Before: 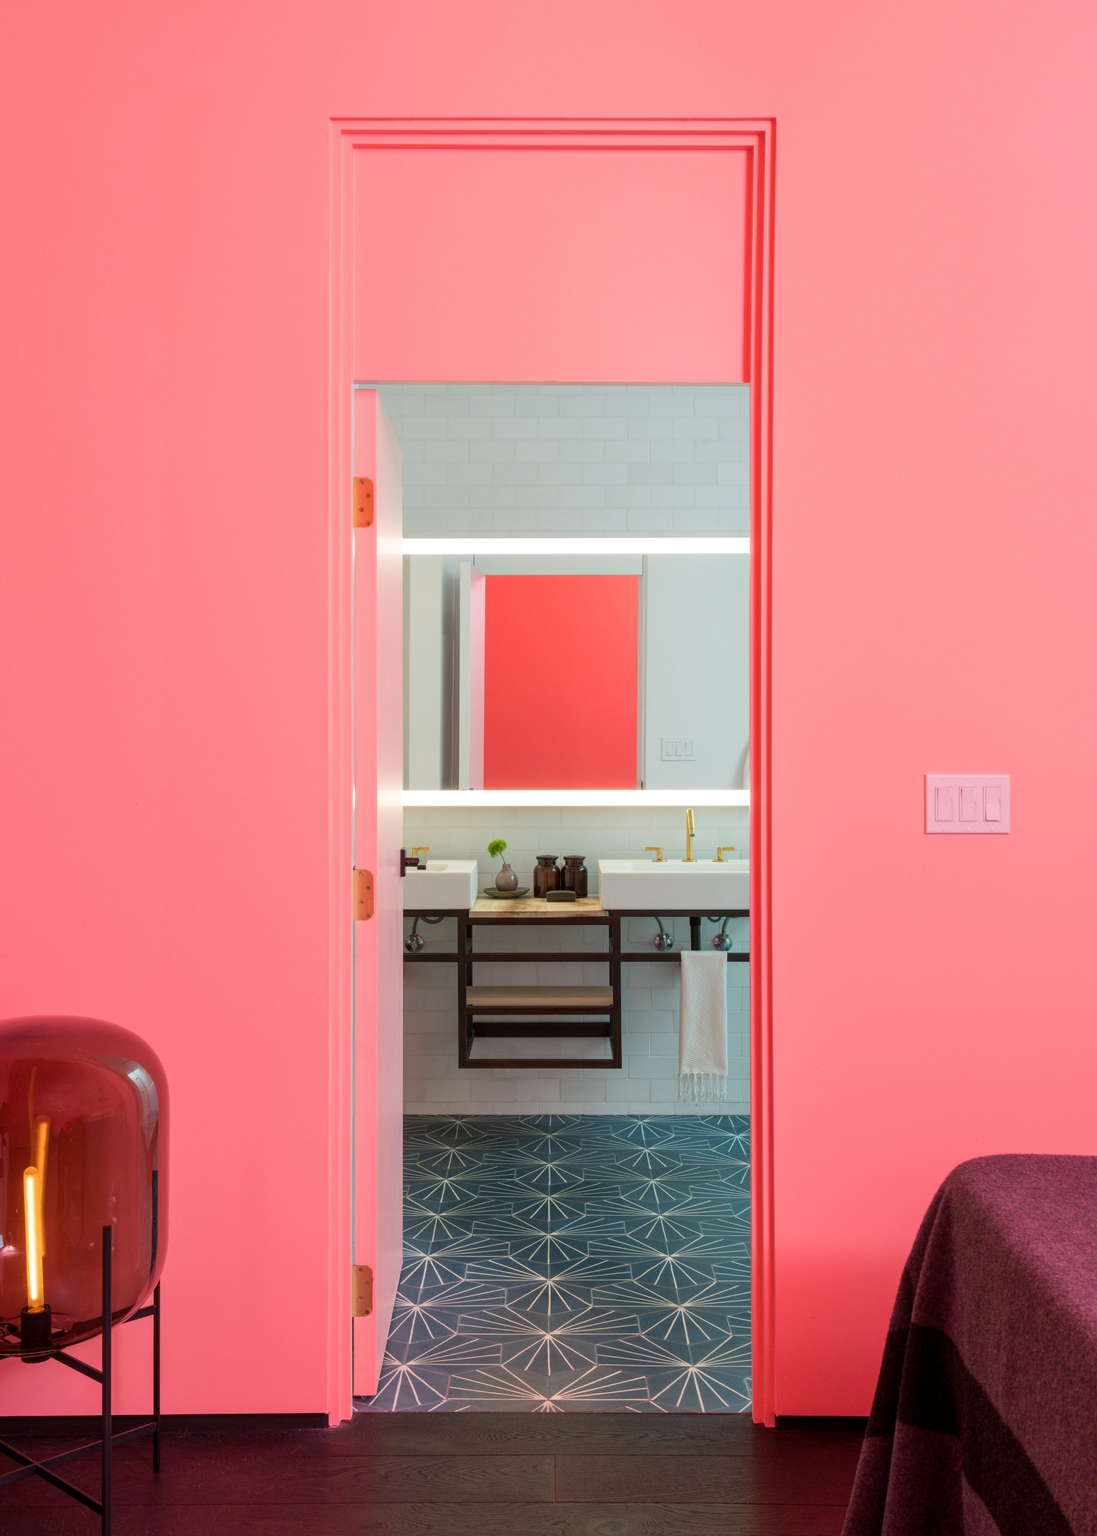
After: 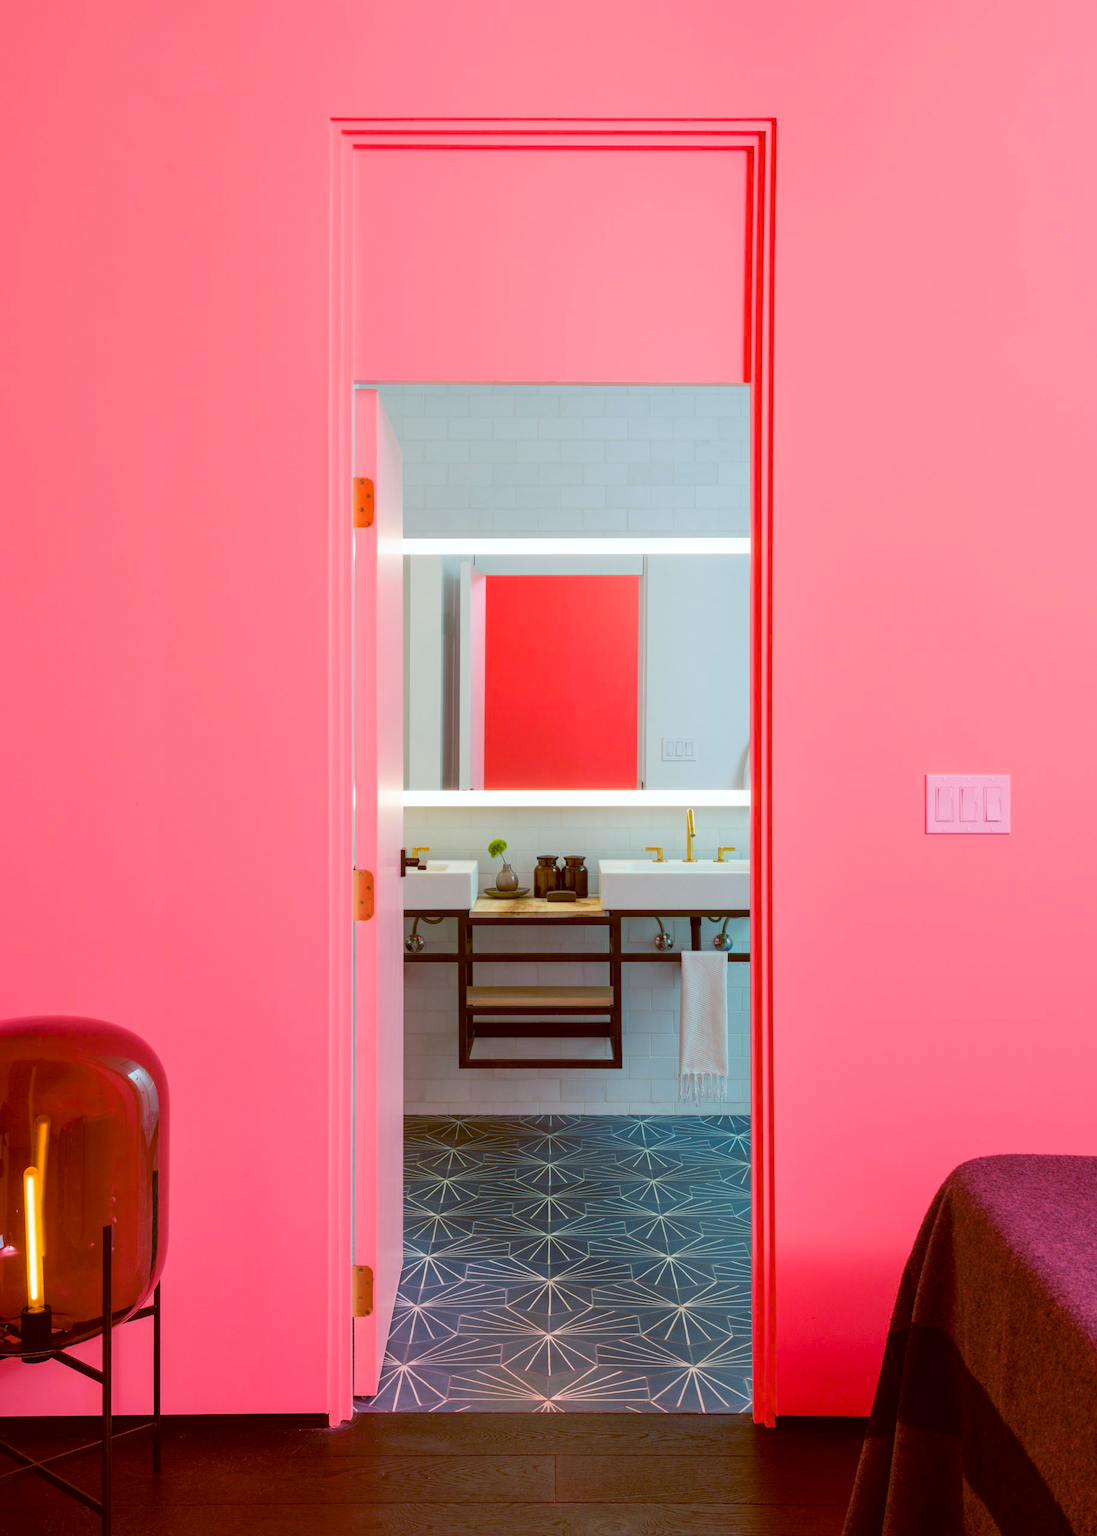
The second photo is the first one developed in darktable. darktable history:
color balance rgb: perceptual saturation grading › global saturation 20%, global vibrance 20%
color balance: lift [1, 1.015, 1.004, 0.985], gamma [1, 0.958, 0.971, 1.042], gain [1, 0.956, 0.977, 1.044]
